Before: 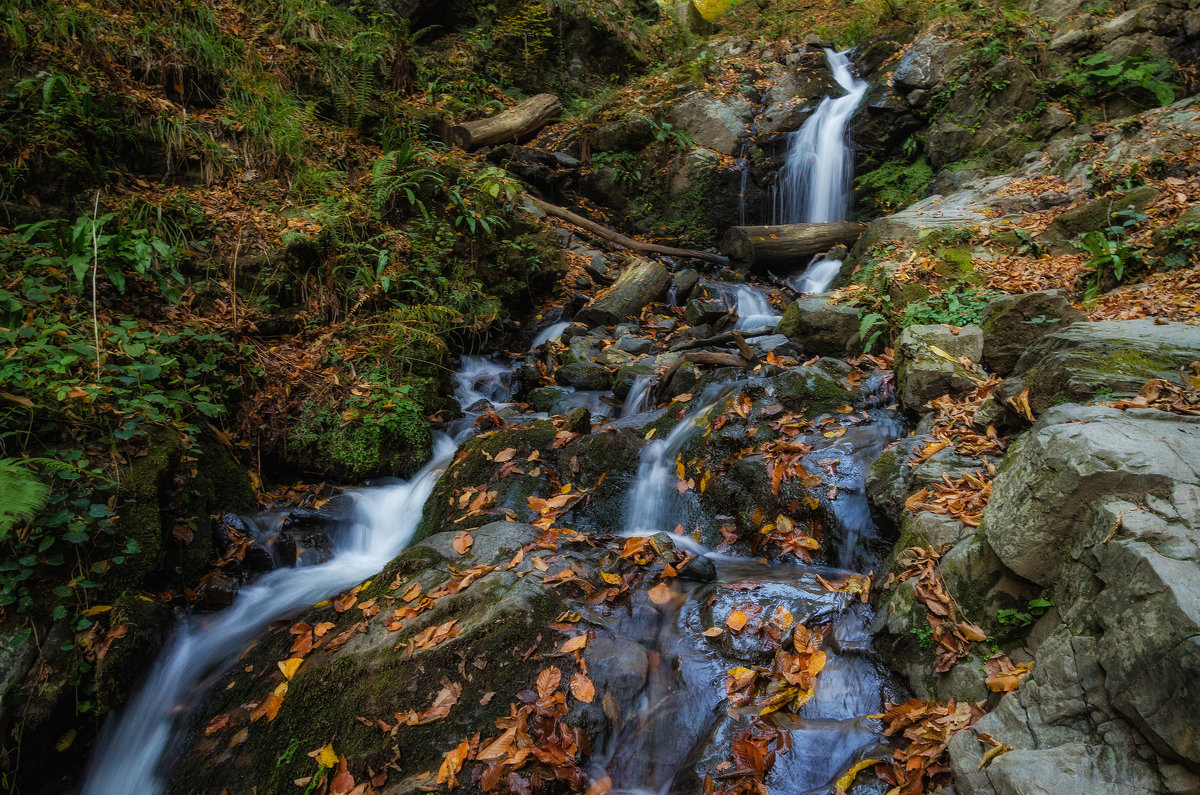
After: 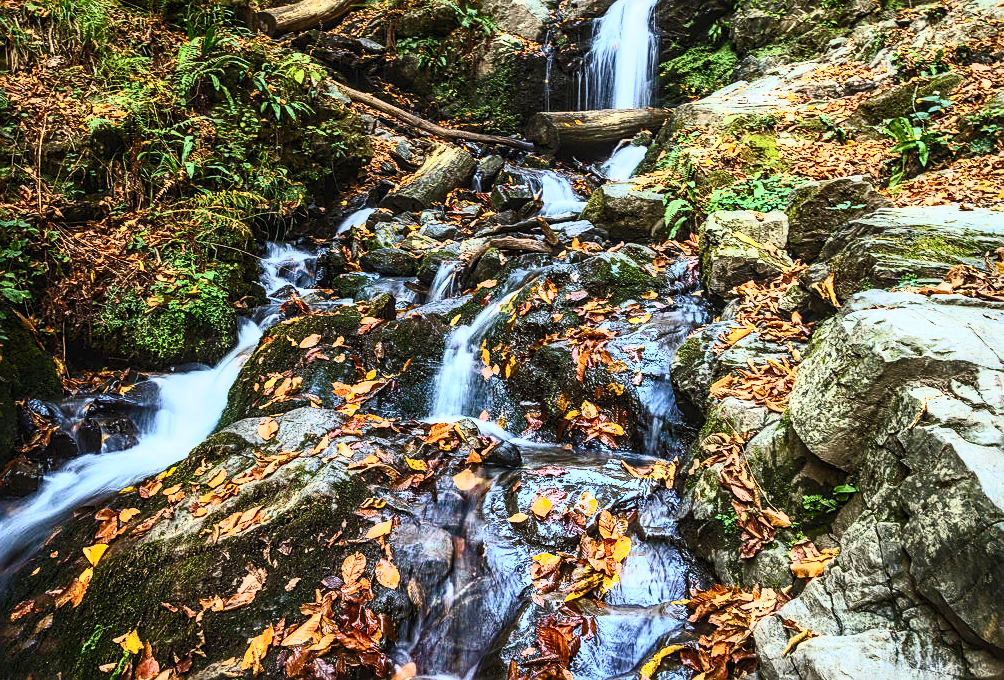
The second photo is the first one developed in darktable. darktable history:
crop: left 16.319%, top 14.452%
local contrast: on, module defaults
exposure: exposure 0.734 EV, compensate highlight preservation false
sharpen: on, module defaults
contrast brightness saturation: contrast 0.629, brightness 0.325, saturation 0.15
